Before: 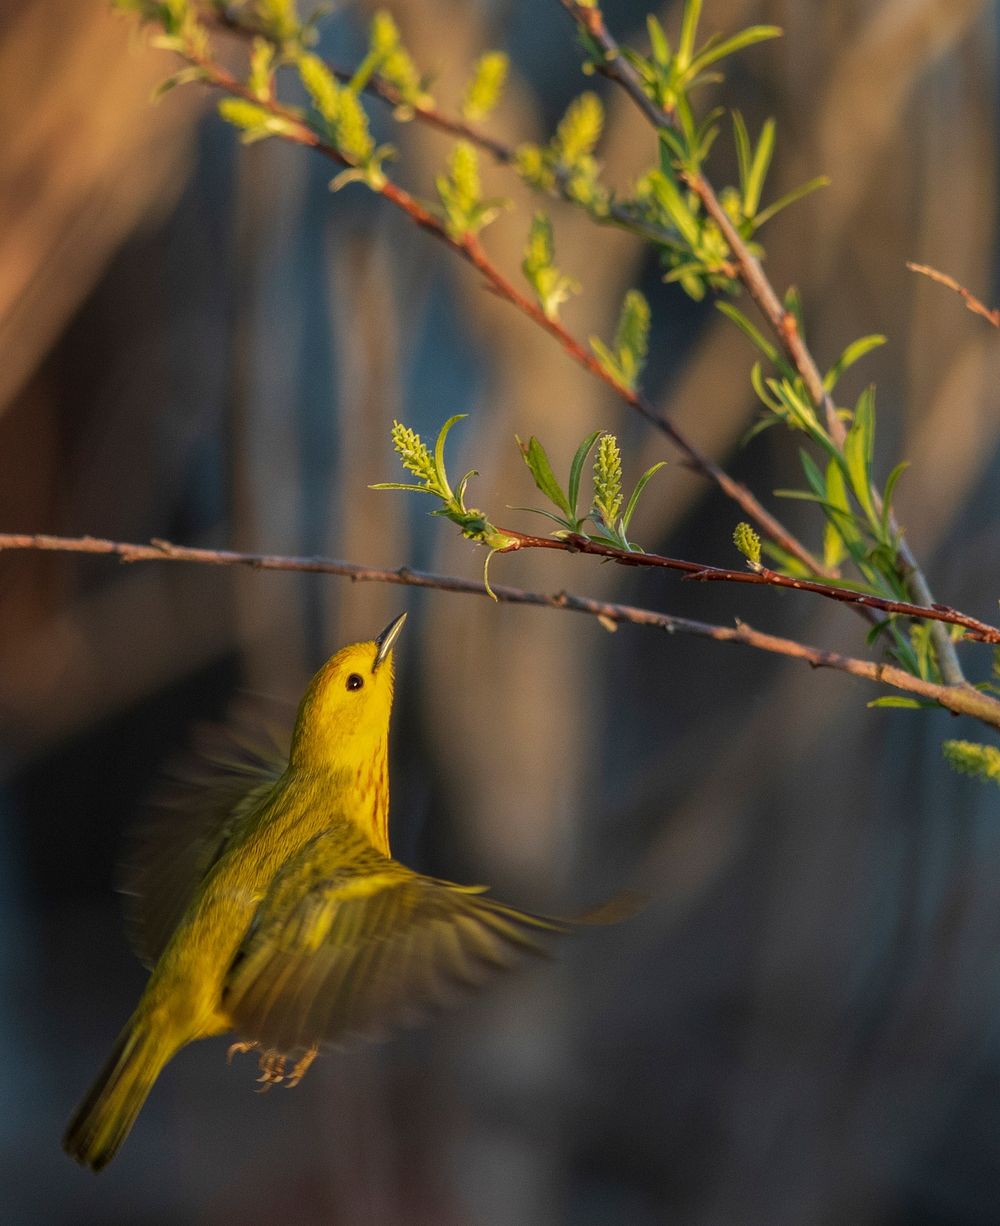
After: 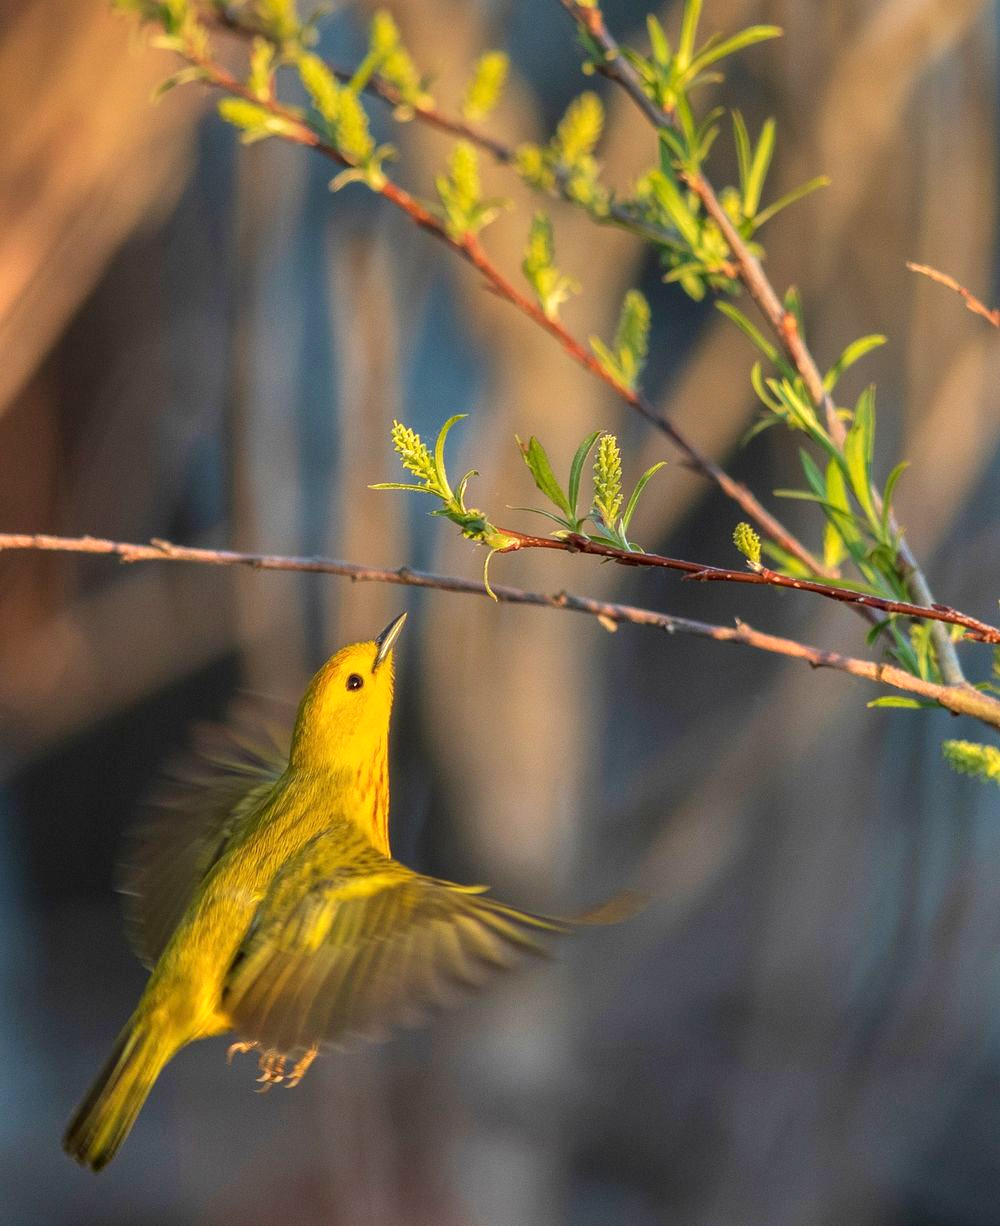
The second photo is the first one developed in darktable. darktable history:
tone equalizer: -7 EV 0.162 EV, -6 EV 0.634 EV, -5 EV 1.15 EV, -4 EV 1.32 EV, -3 EV 1.16 EV, -2 EV 0.6 EV, -1 EV 0.147 EV, smoothing diameter 24.97%, edges refinement/feathering 6.78, preserve details guided filter
